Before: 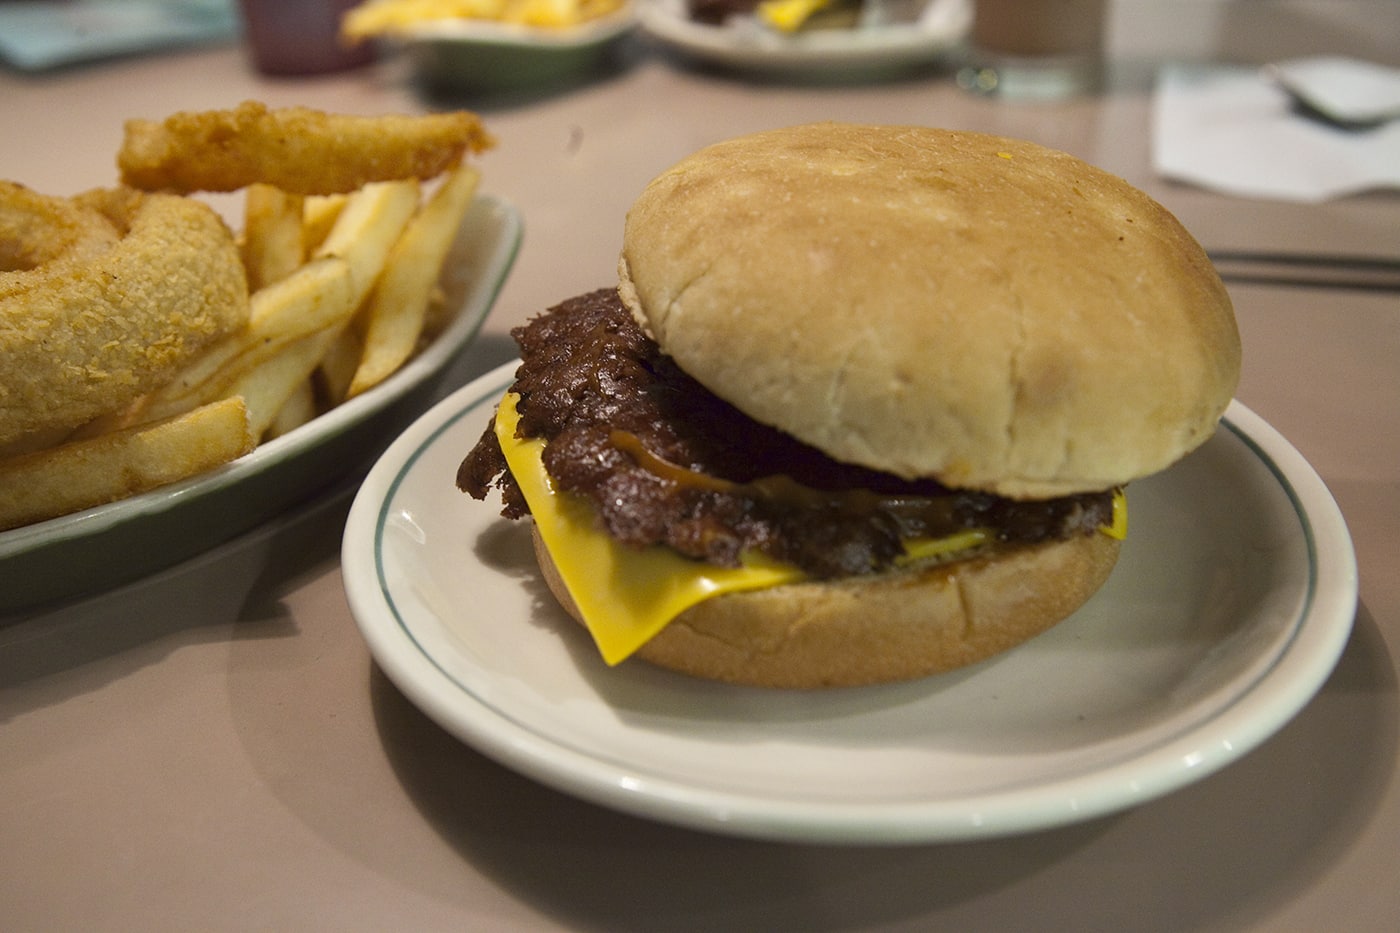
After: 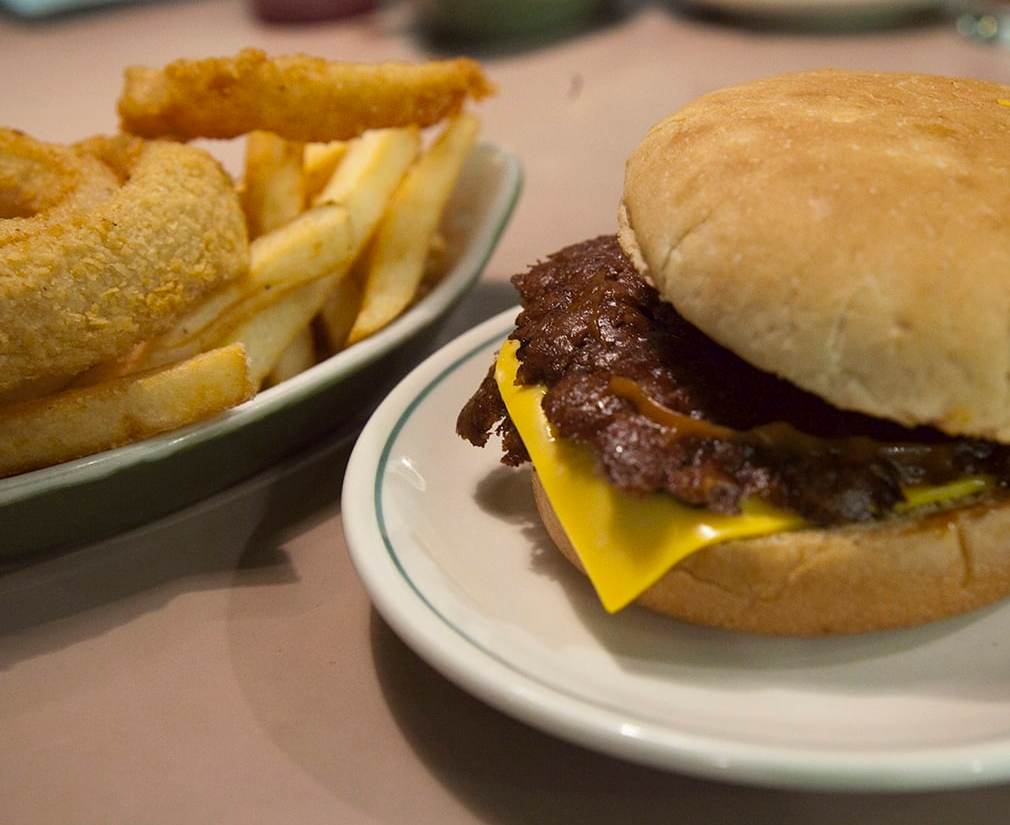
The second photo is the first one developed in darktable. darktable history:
crop: top 5.748%, right 27.838%, bottom 5.781%
